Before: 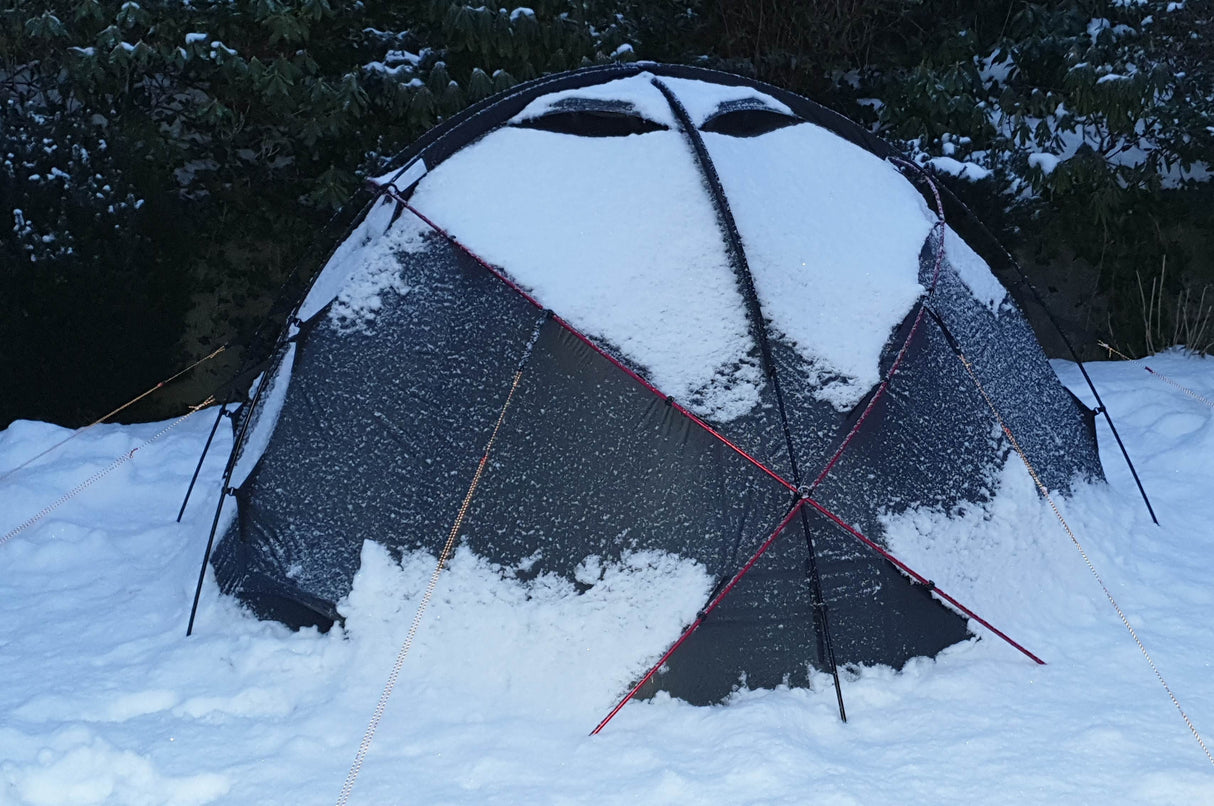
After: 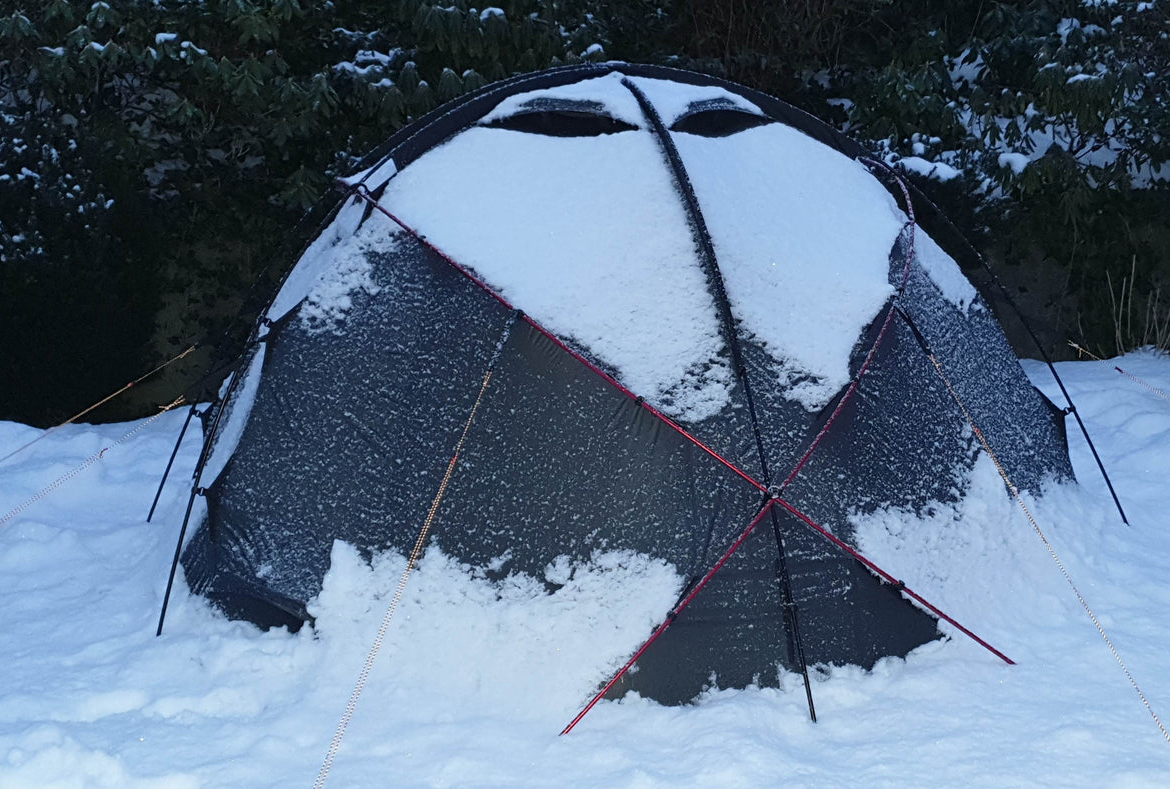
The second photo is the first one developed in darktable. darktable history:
crop and rotate: left 2.548%, right 1.01%, bottom 2.028%
